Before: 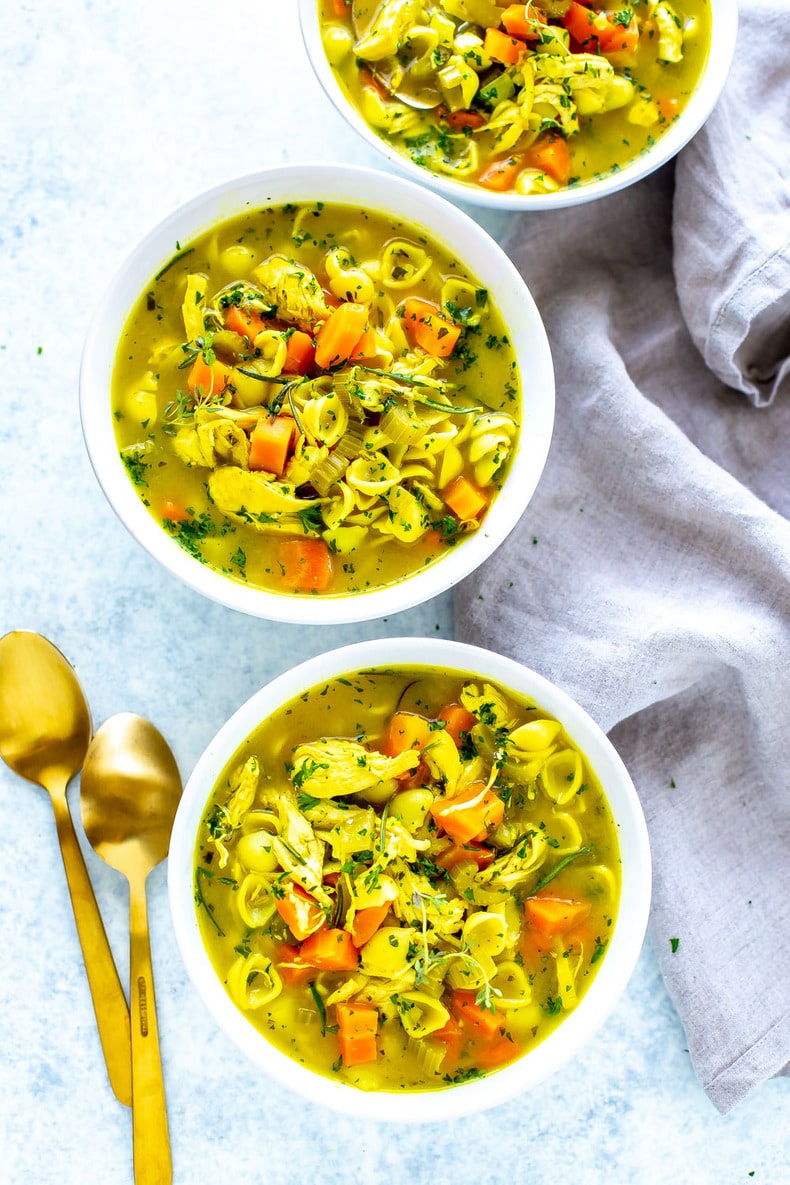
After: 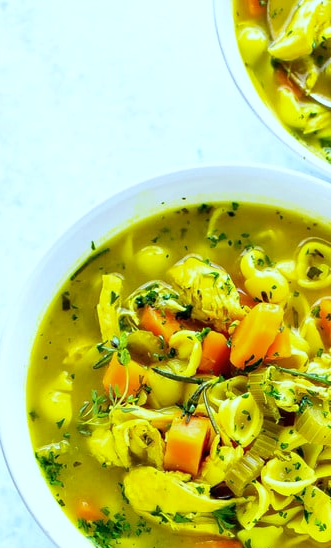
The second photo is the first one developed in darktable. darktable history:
white balance: red 0.954, blue 1.079
crop and rotate: left 10.817%, top 0.062%, right 47.194%, bottom 53.626%
color correction: highlights a* -6.69, highlights b* 0.49
